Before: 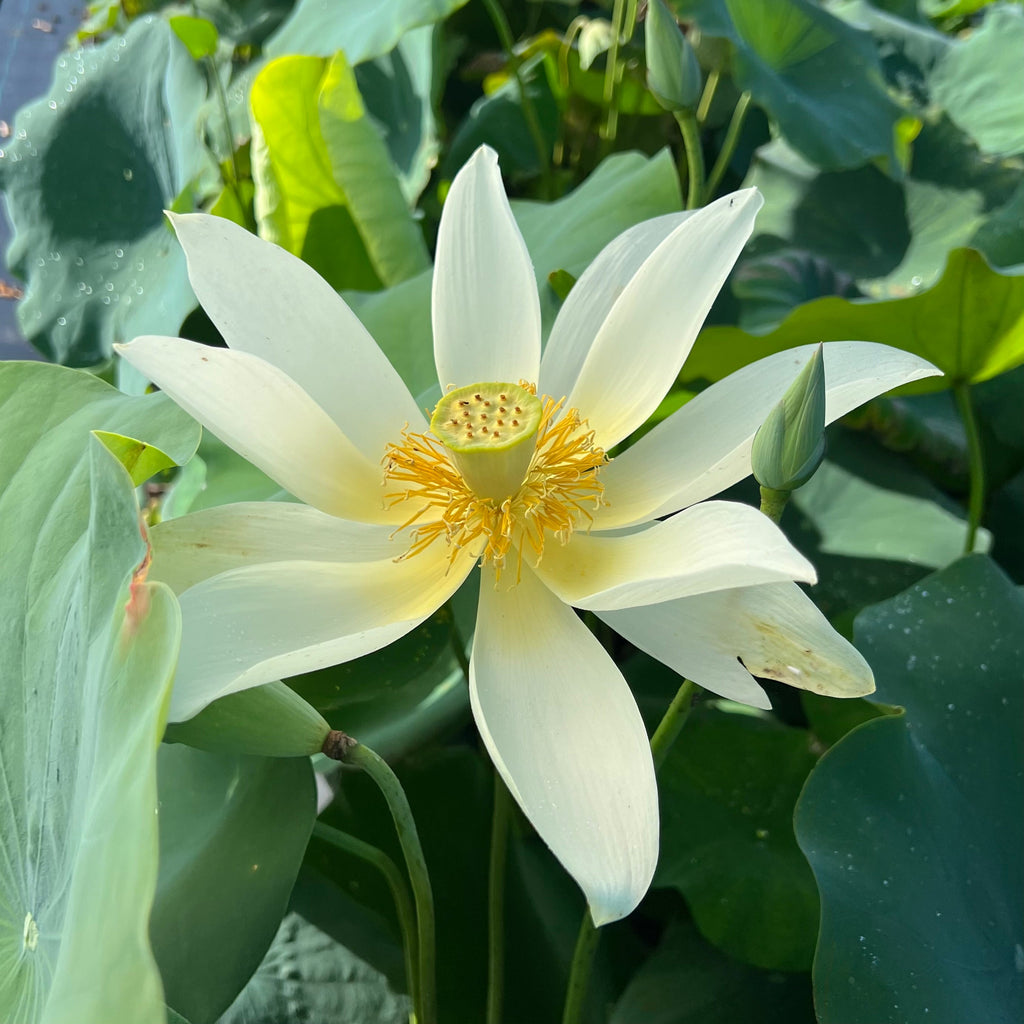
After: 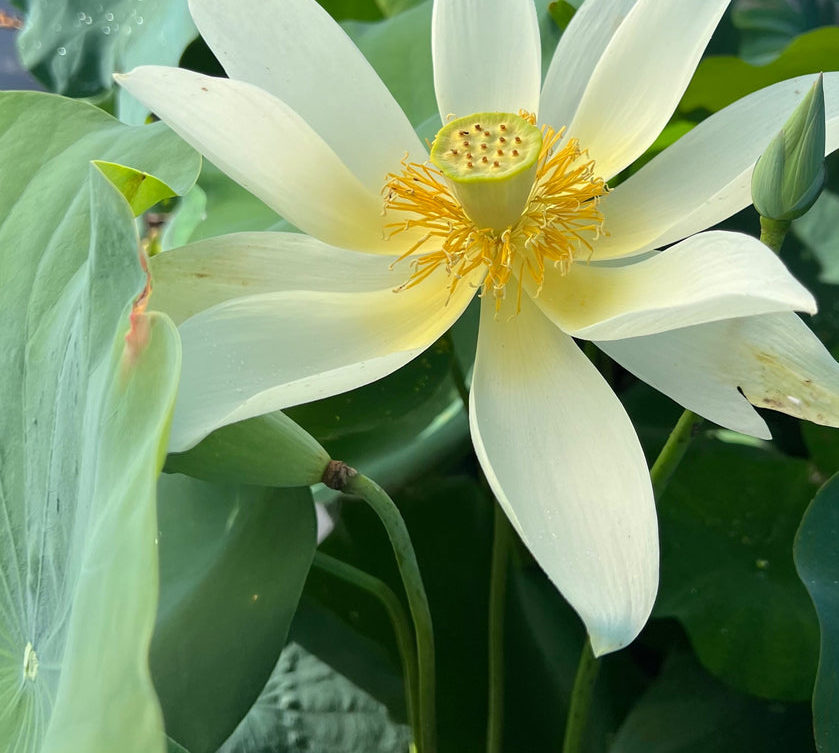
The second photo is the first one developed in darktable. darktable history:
crop: top 26.382%, right 17.971%
